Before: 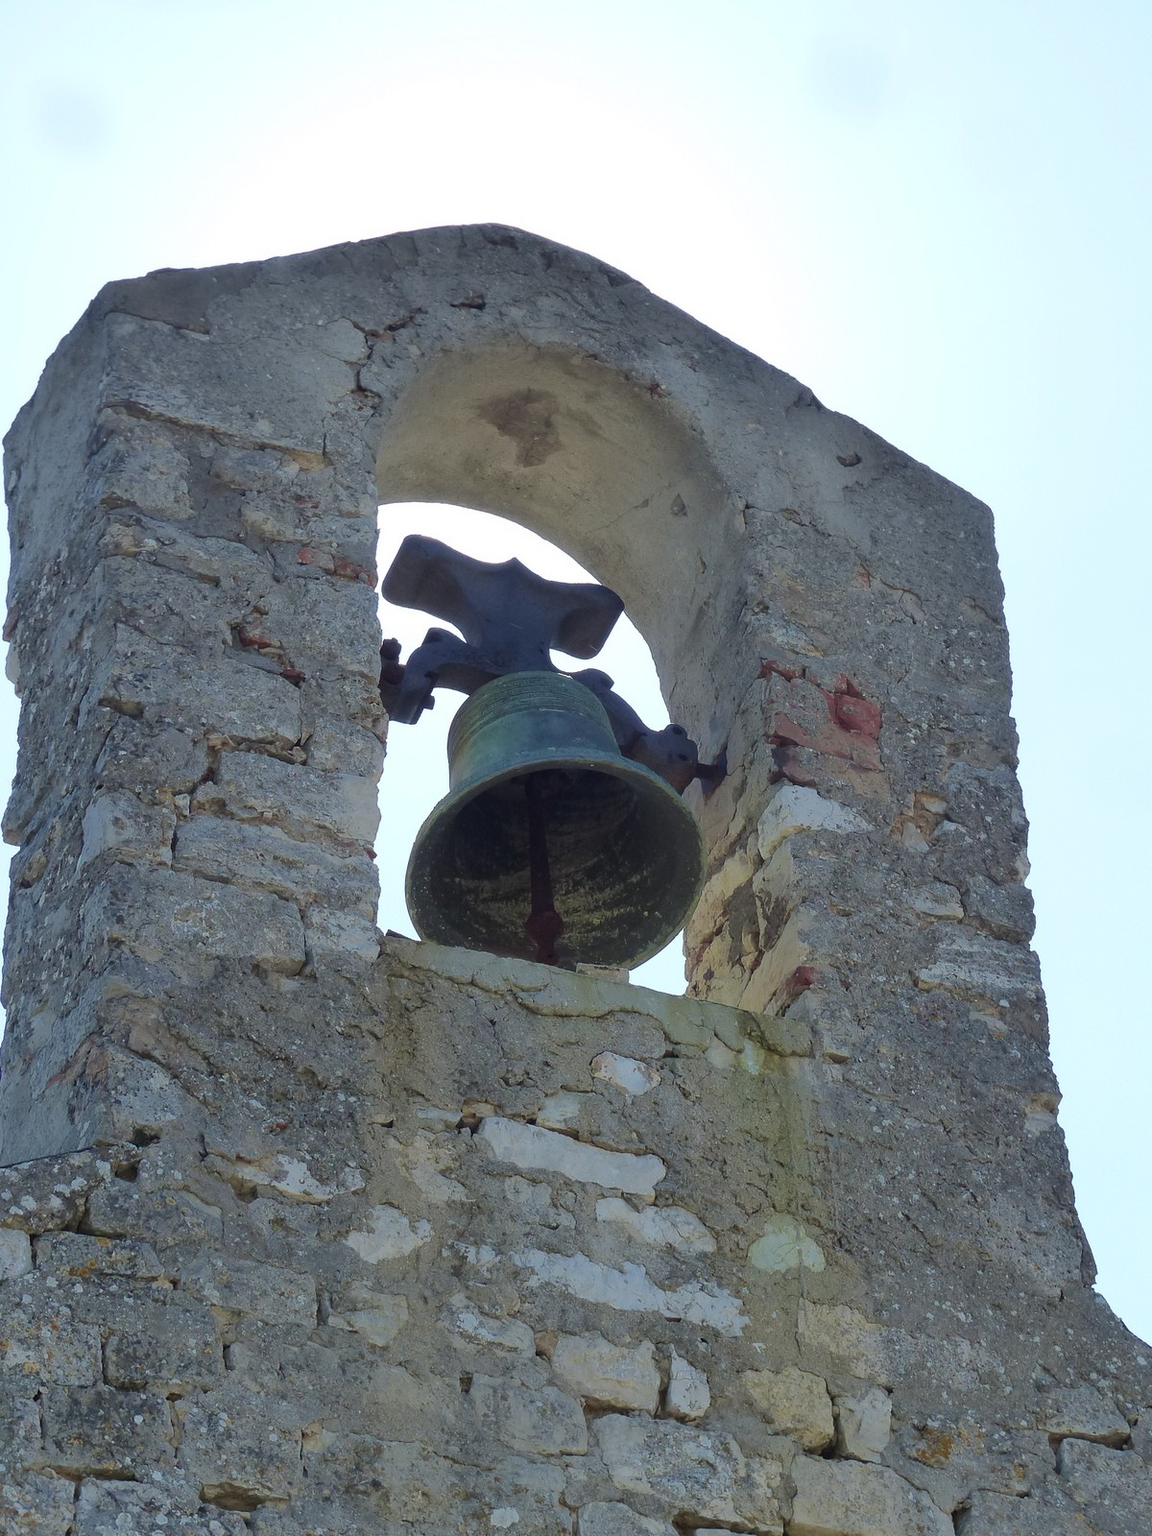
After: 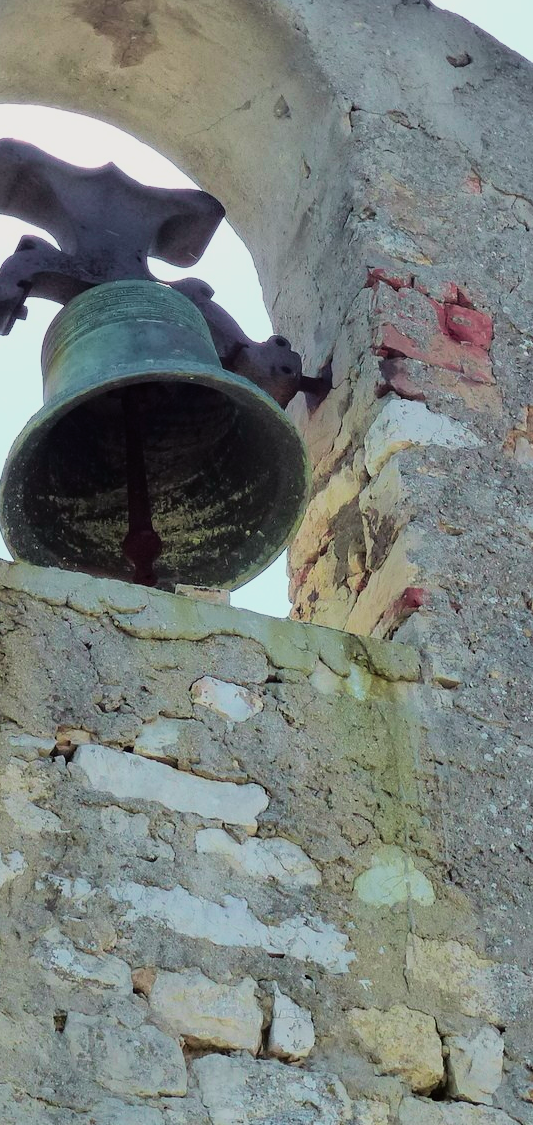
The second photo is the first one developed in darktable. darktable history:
filmic rgb: black relative exposure -7.65 EV, white relative exposure 4.56 EV, hardness 3.61
tone curve: curves: ch0 [(0, 0.005) (0.103, 0.097) (0.18, 0.22) (0.378, 0.482) (0.504, 0.631) (0.663, 0.801) (0.834, 0.914) (1, 0.971)]; ch1 [(0, 0) (0.172, 0.123) (0.324, 0.253) (0.396, 0.388) (0.478, 0.461) (0.499, 0.498) (0.545, 0.587) (0.604, 0.692) (0.704, 0.818) (1, 1)]; ch2 [(0, 0) (0.411, 0.424) (0.496, 0.5) (0.521, 0.537) (0.555, 0.585) (0.628, 0.703) (1, 1)], color space Lab, independent channels, preserve colors none
crop: left 35.432%, top 26.233%, right 20.145%, bottom 3.432%
